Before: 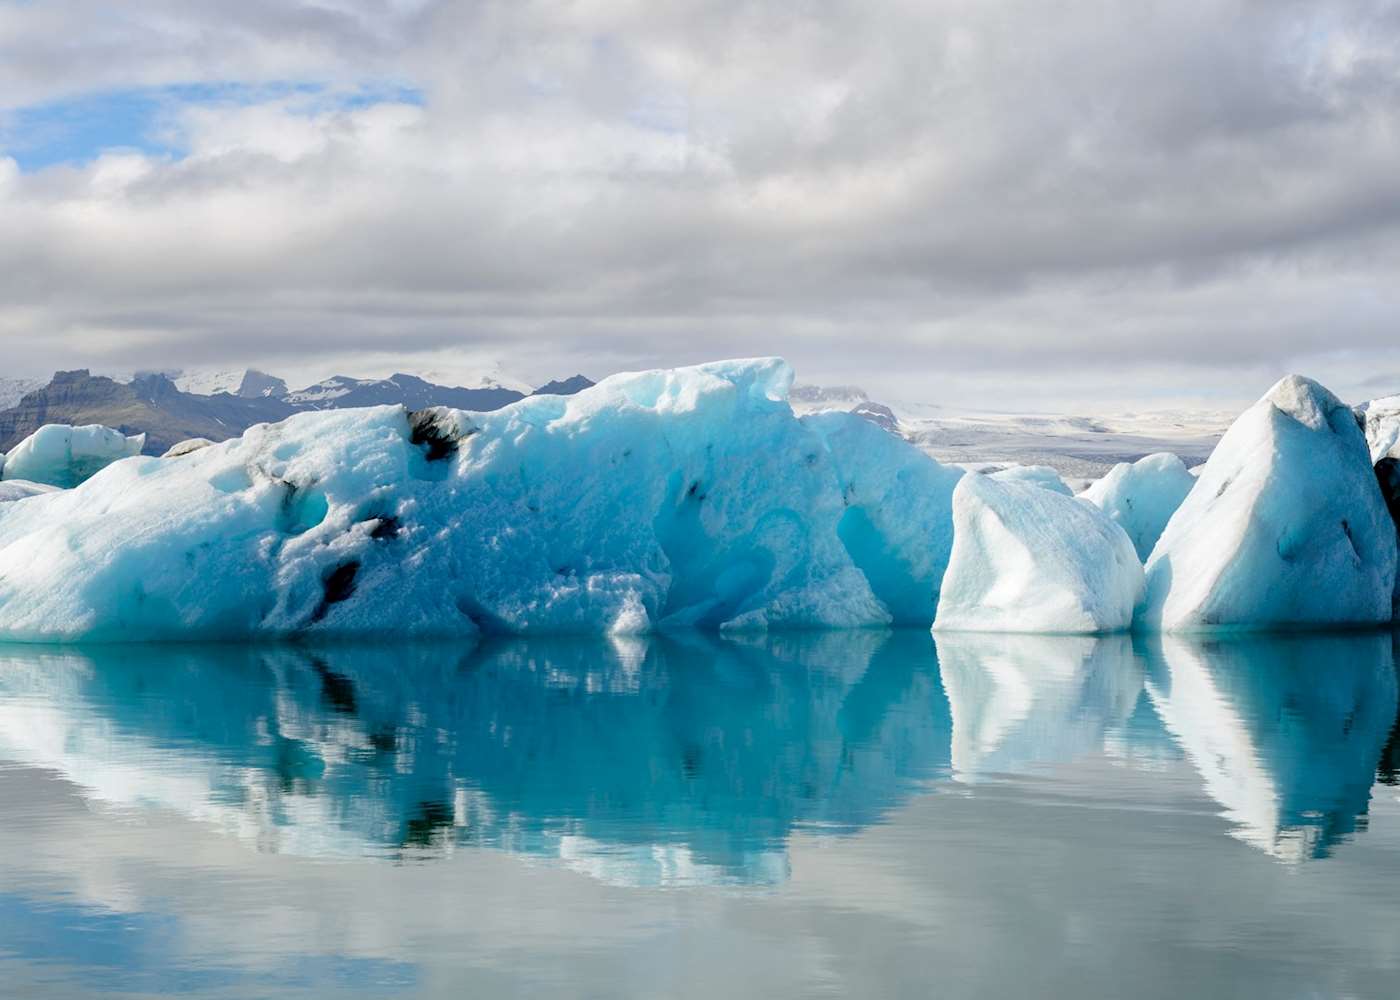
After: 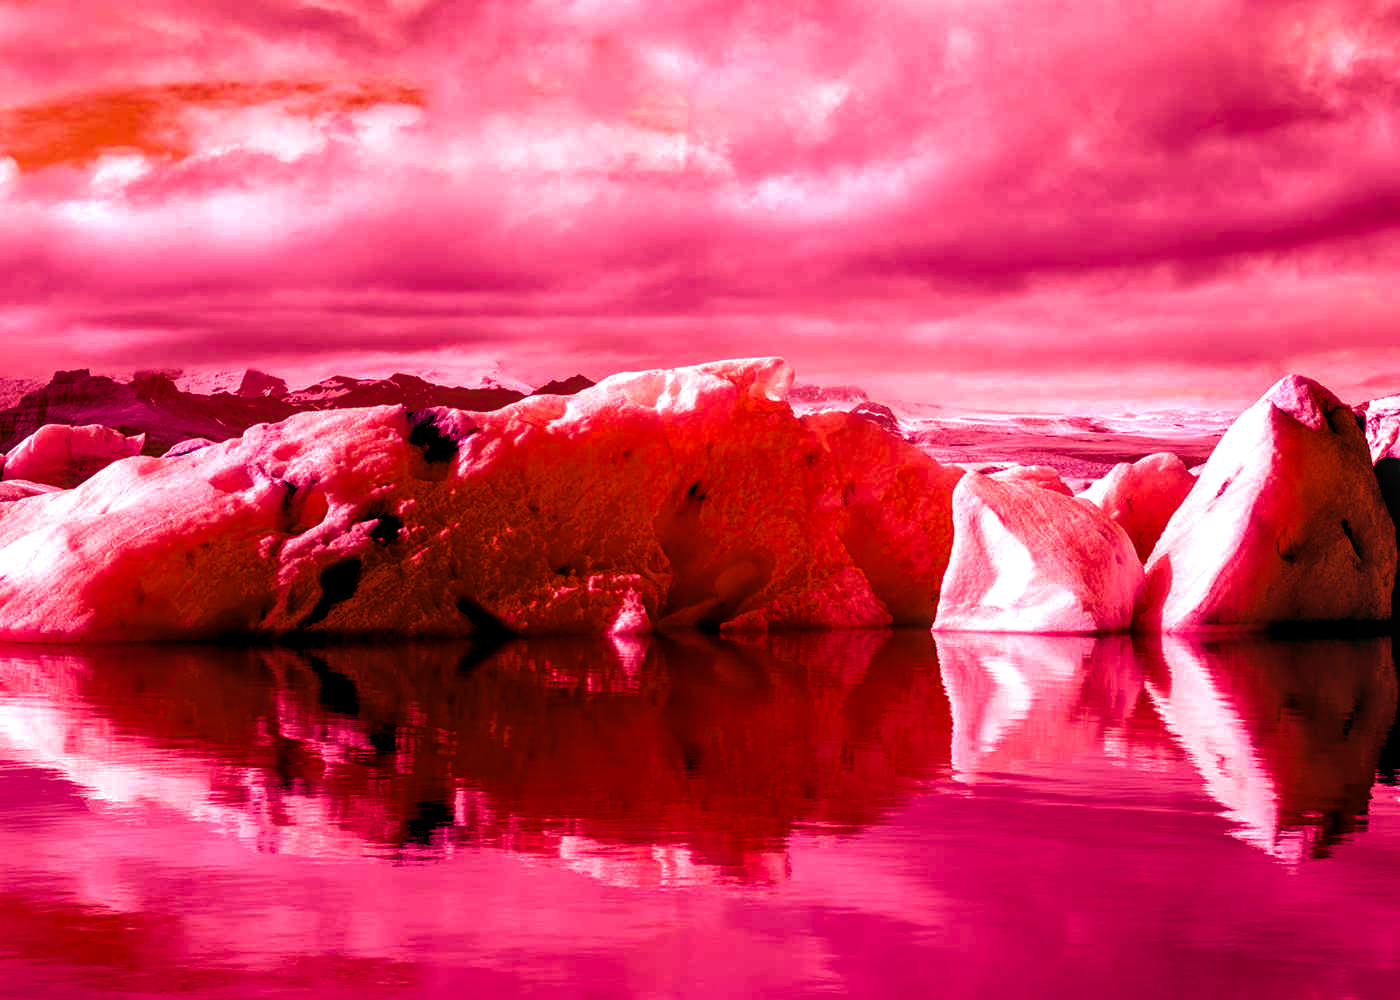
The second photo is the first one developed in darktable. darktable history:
local contrast: on, module defaults
color balance rgb: shadows lift › luminance -18.76%, shadows lift › chroma 35.44%, power › luminance -3.76%, power › hue 142.17°, highlights gain › chroma 7.5%, highlights gain › hue 184.75°, global offset › luminance -0.52%, global offset › chroma 0.91%, global offset › hue 173.36°, shadows fall-off 300%, white fulcrum 2 EV, highlights fall-off 300%, linear chroma grading › shadows 17.19%, linear chroma grading › highlights 61.12%, linear chroma grading › global chroma 50%, hue shift -150.52°, perceptual brilliance grading › global brilliance 12%, mask middle-gray fulcrum 100%, contrast gray fulcrum 38.43%, contrast 35.15%, saturation formula JzAzBz (2021)
